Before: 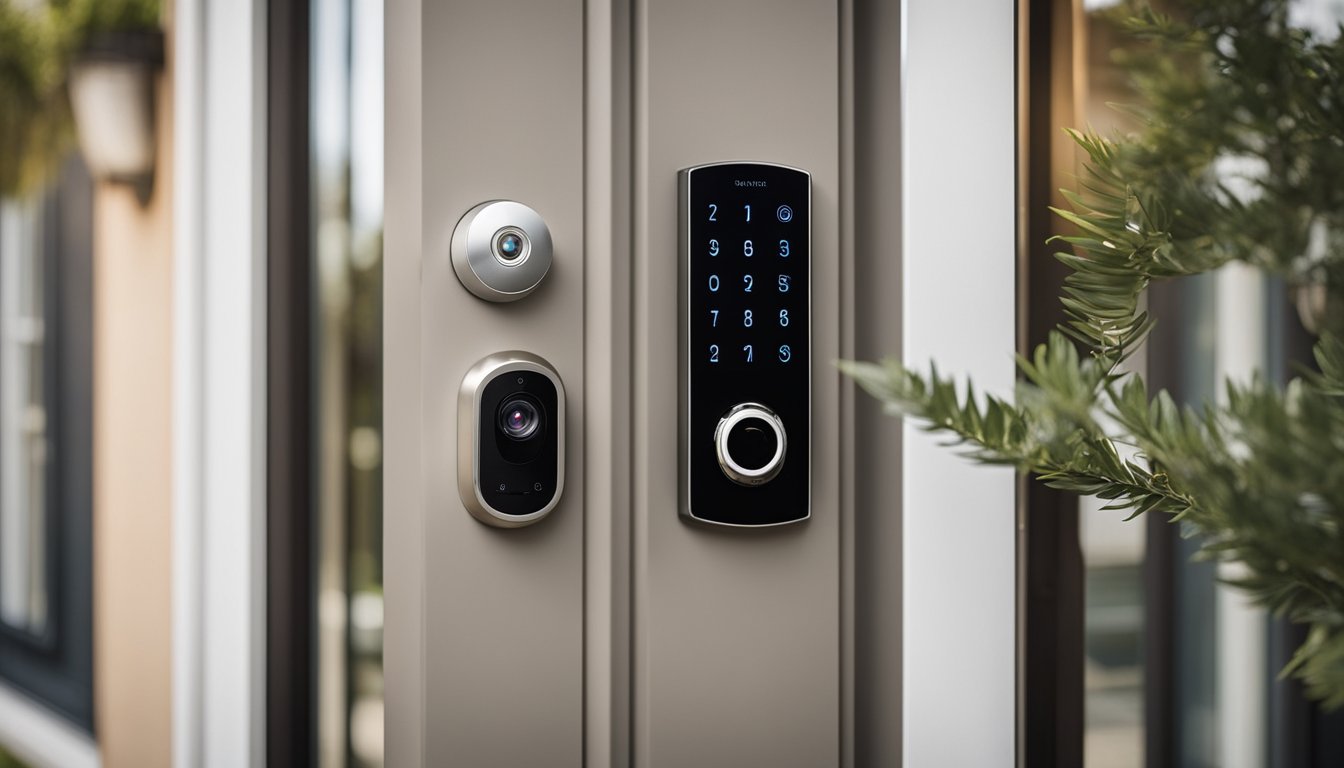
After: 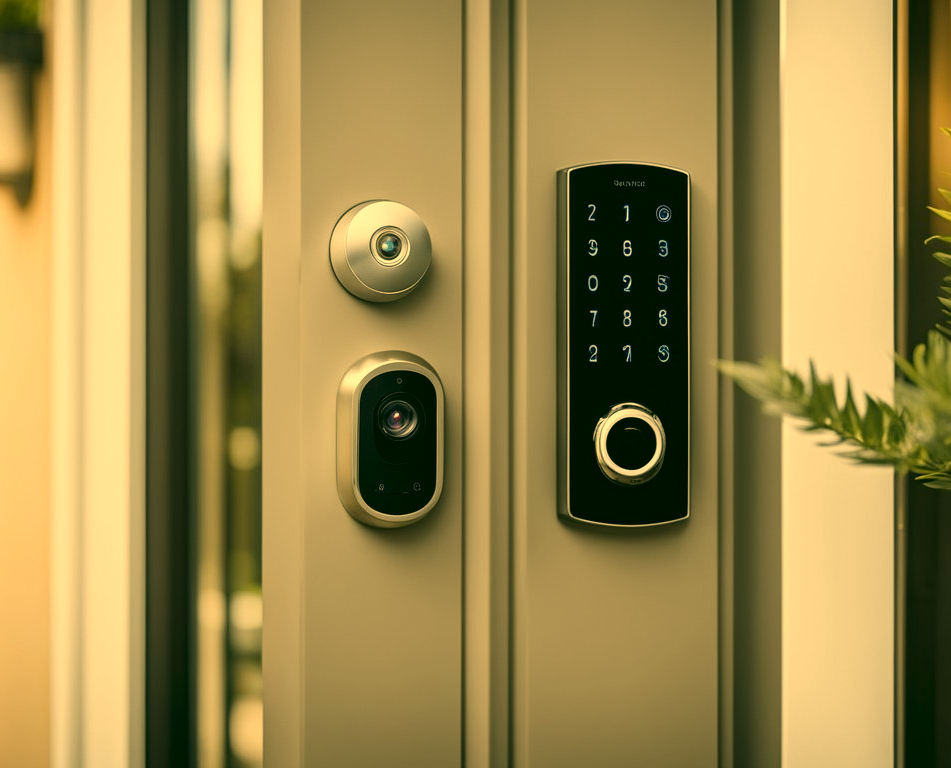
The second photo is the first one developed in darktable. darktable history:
white balance: red 1.123, blue 0.83
crop and rotate: left 9.061%, right 20.142%
color correction: highlights a* 5.3, highlights b* 24.26, shadows a* -15.58, shadows b* 4.02
